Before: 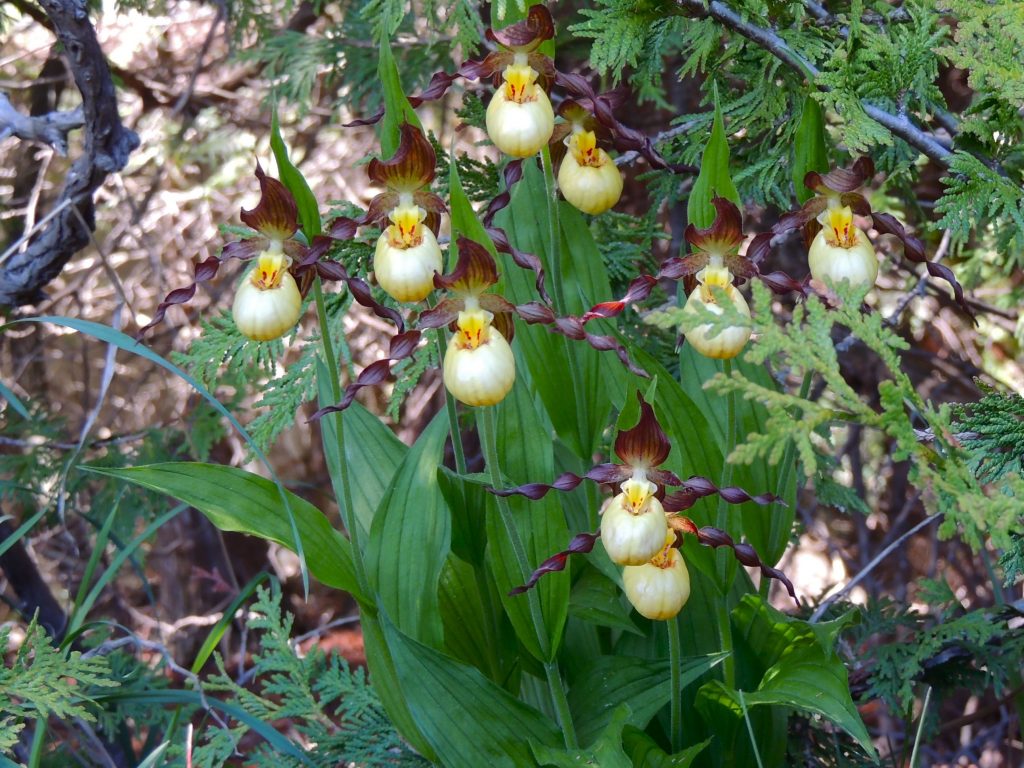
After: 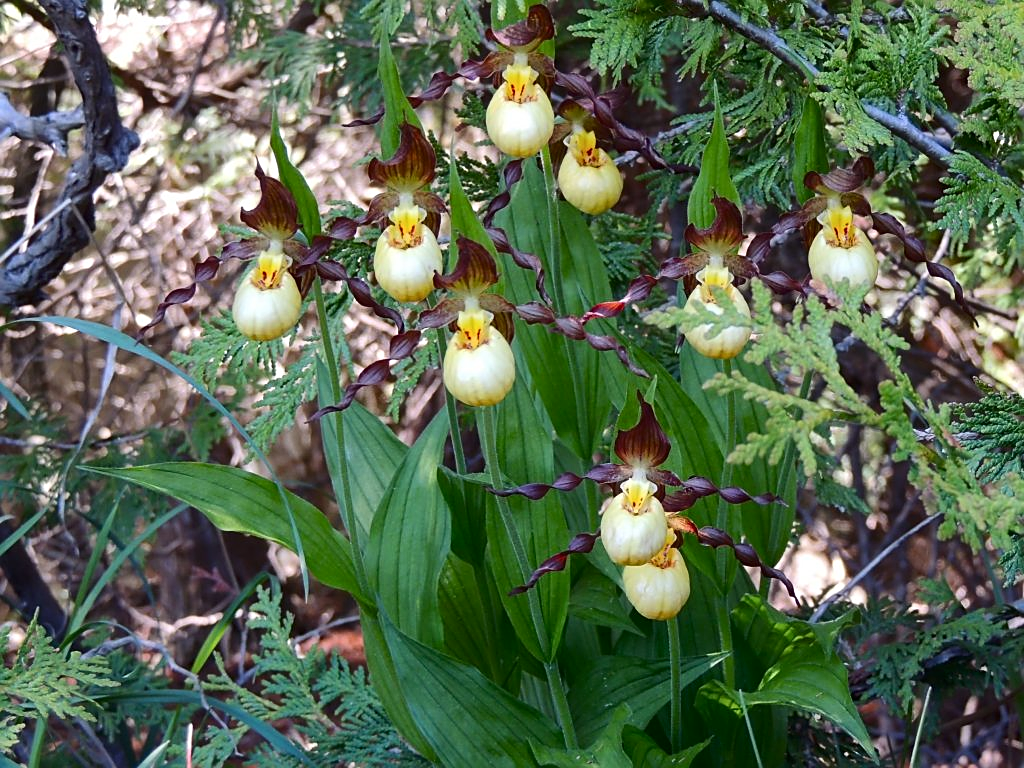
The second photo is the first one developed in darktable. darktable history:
shadows and highlights: shadows 25.52, highlights -48.08, soften with gaussian
contrast brightness saturation: contrast 0.142
sharpen: on, module defaults
